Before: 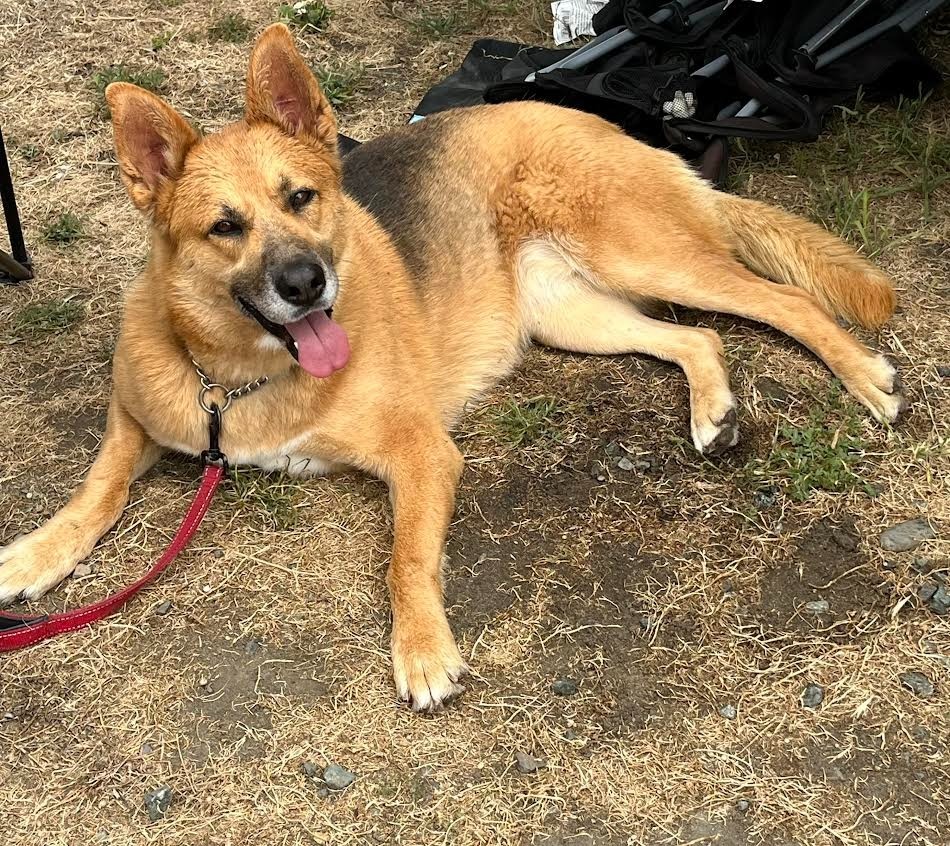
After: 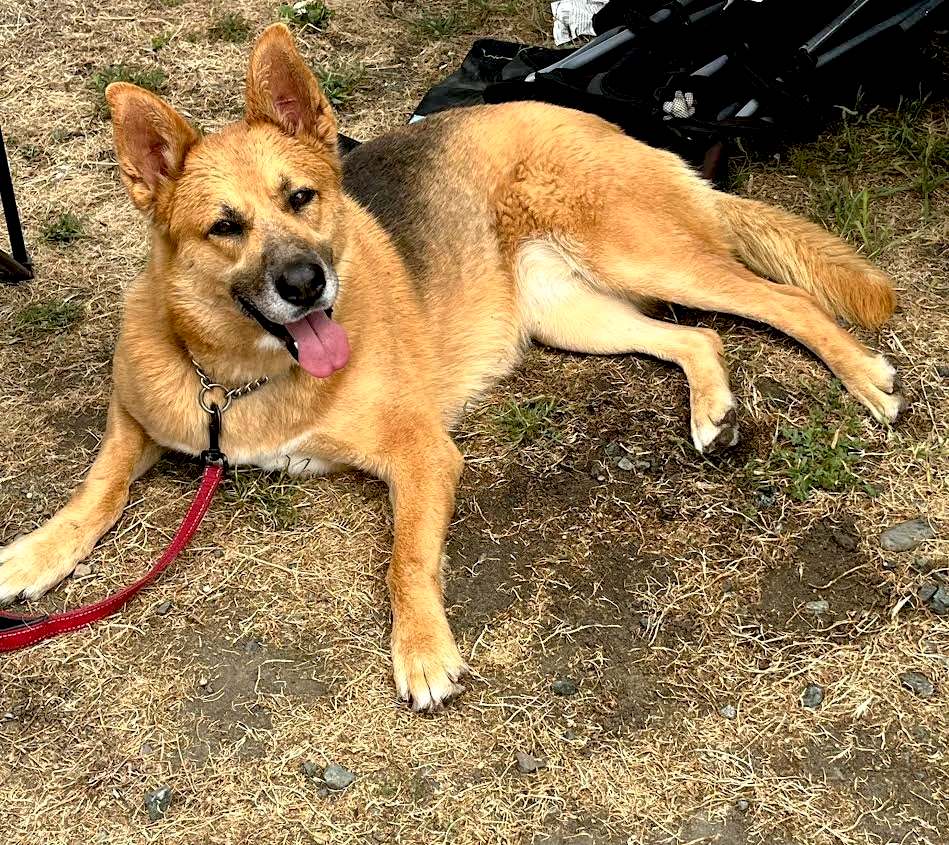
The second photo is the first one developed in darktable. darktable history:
shadows and highlights: shadows 33.95, highlights -35.17, soften with gaussian
contrast brightness saturation: contrast 0.05
base curve: curves: ch0 [(0.017, 0) (0.425, 0.441) (0.844, 0.933) (1, 1)], preserve colors none
